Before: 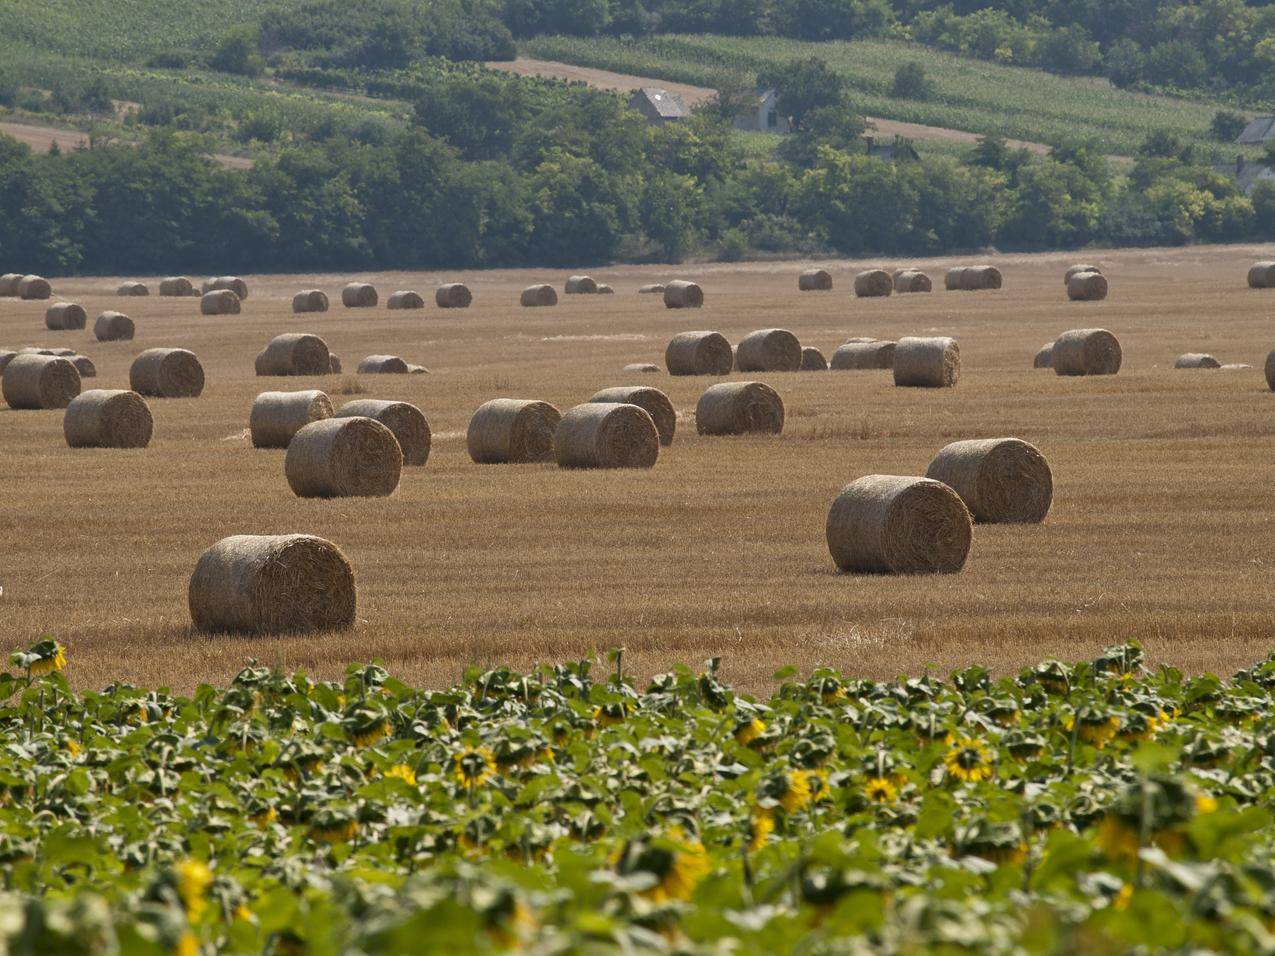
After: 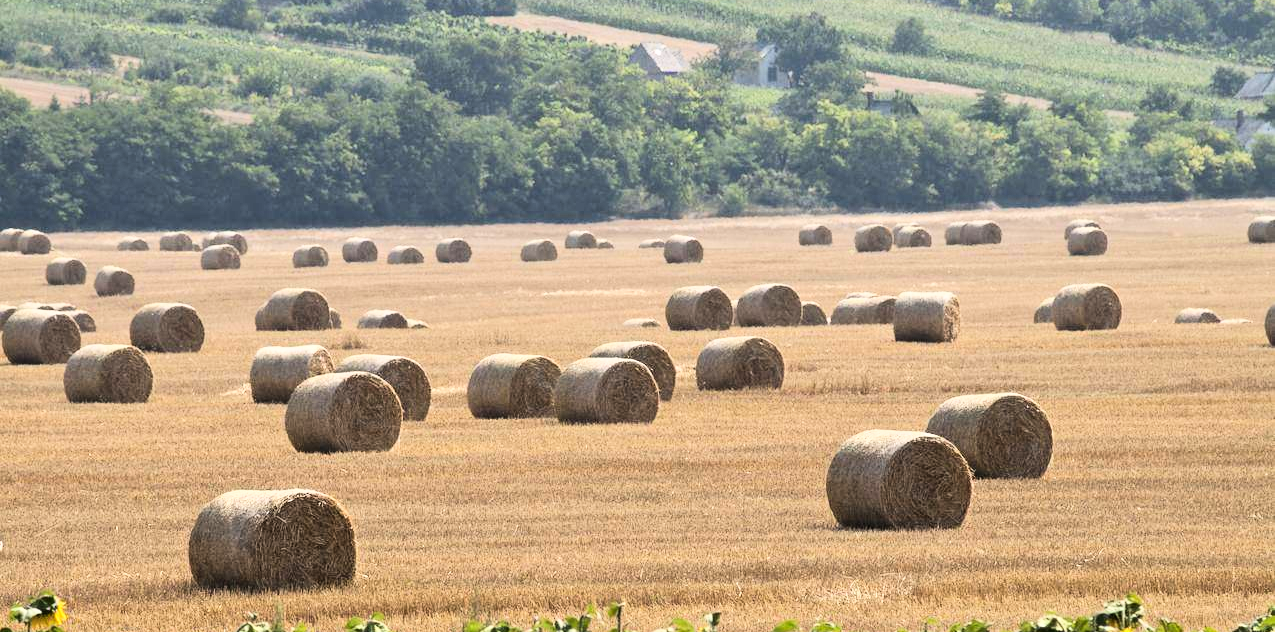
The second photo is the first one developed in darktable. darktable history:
crop and rotate: top 4.745%, bottom 29.094%
base curve: curves: ch0 [(0, 0) (0.007, 0.004) (0.027, 0.03) (0.046, 0.07) (0.207, 0.54) (0.442, 0.872) (0.673, 0.972) (1, 1)]
